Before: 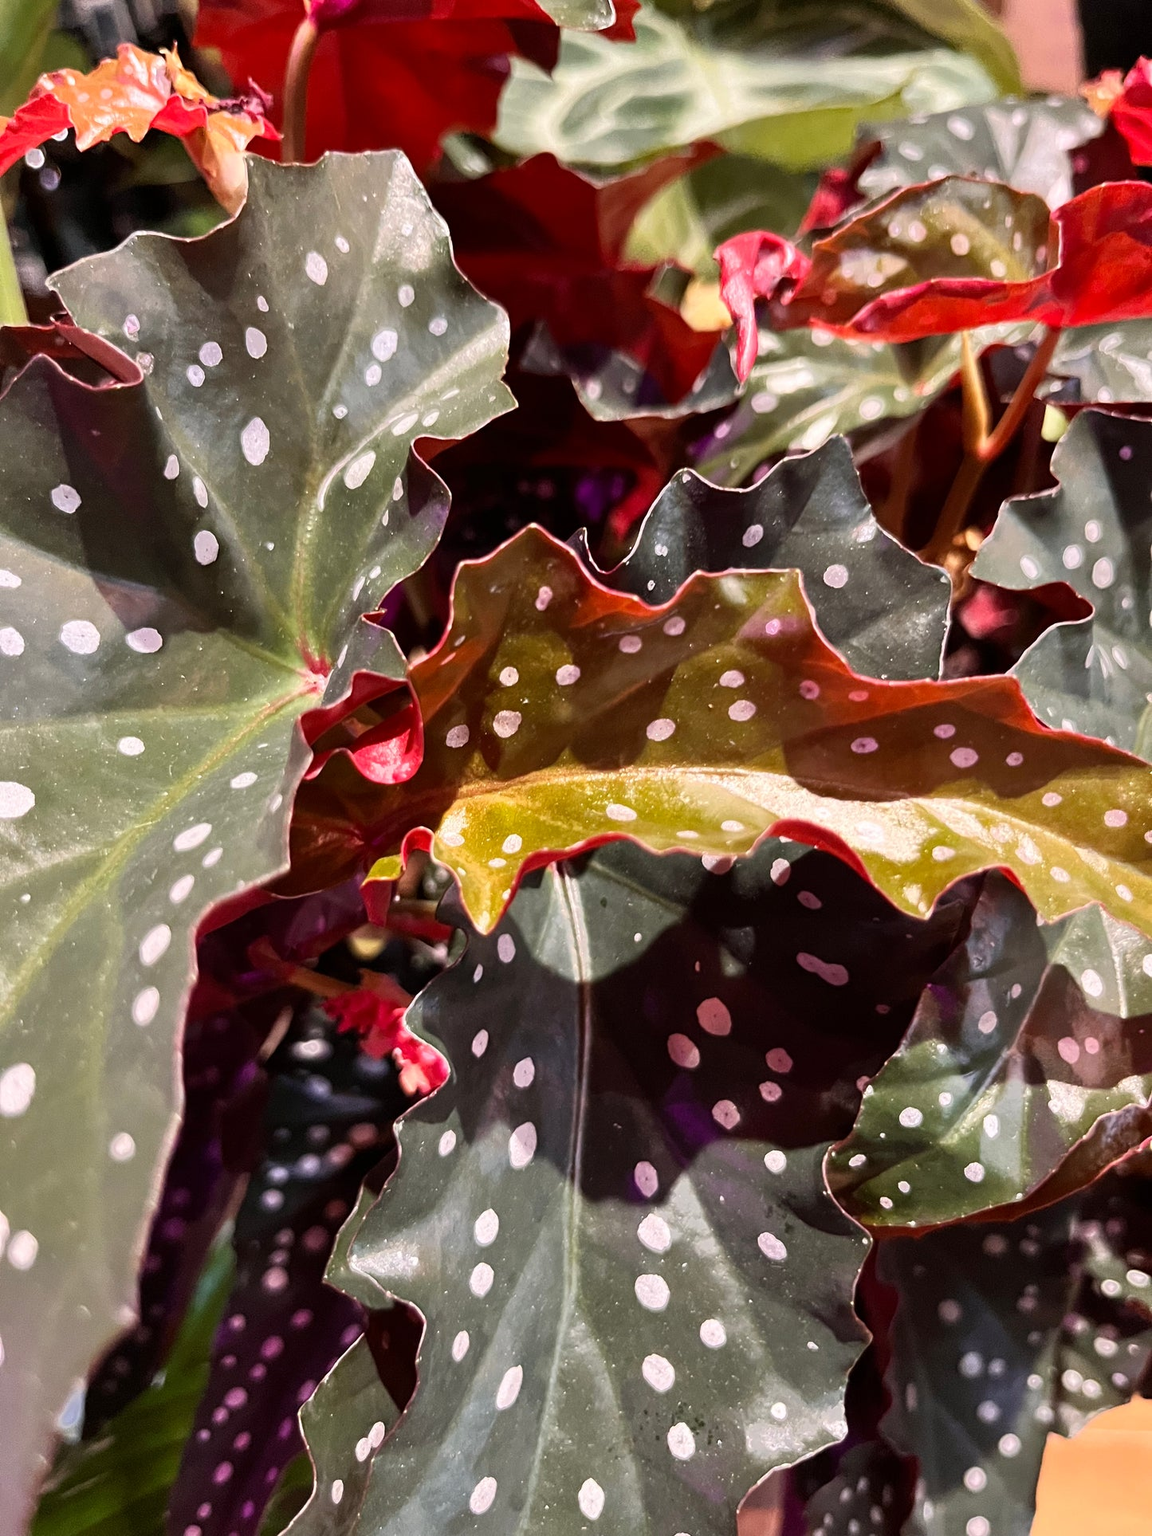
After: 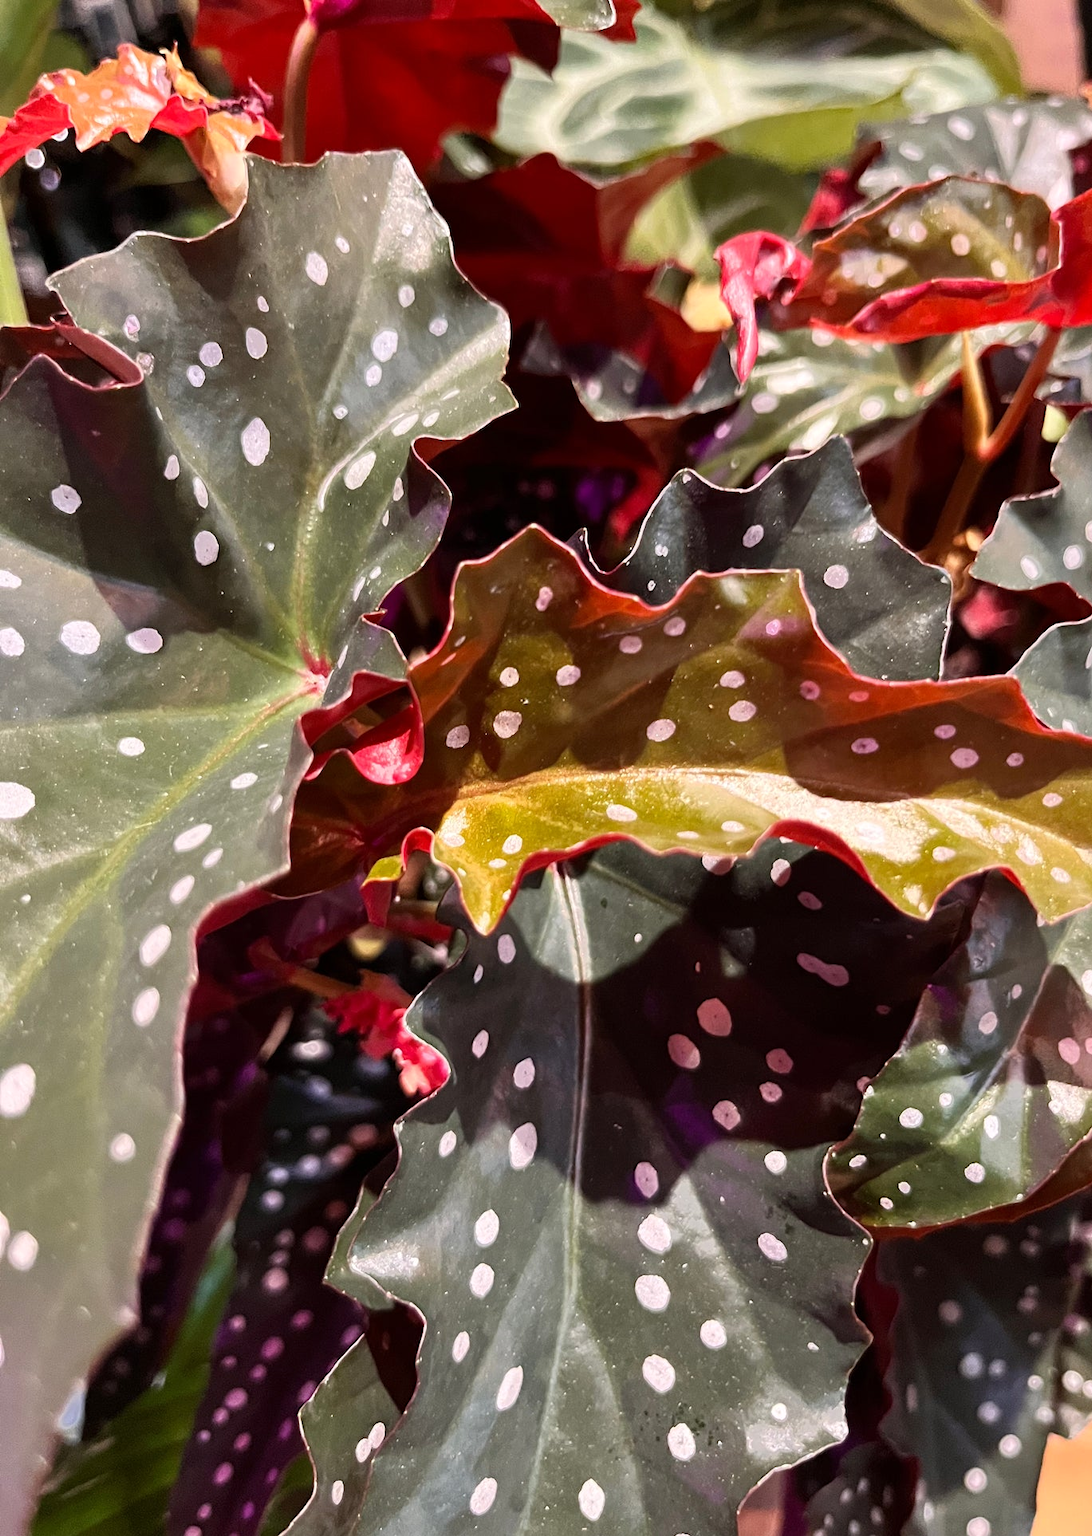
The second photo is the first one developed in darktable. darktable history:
tone equalizer: on, module defaults
crop and rotate: right 5.167%
